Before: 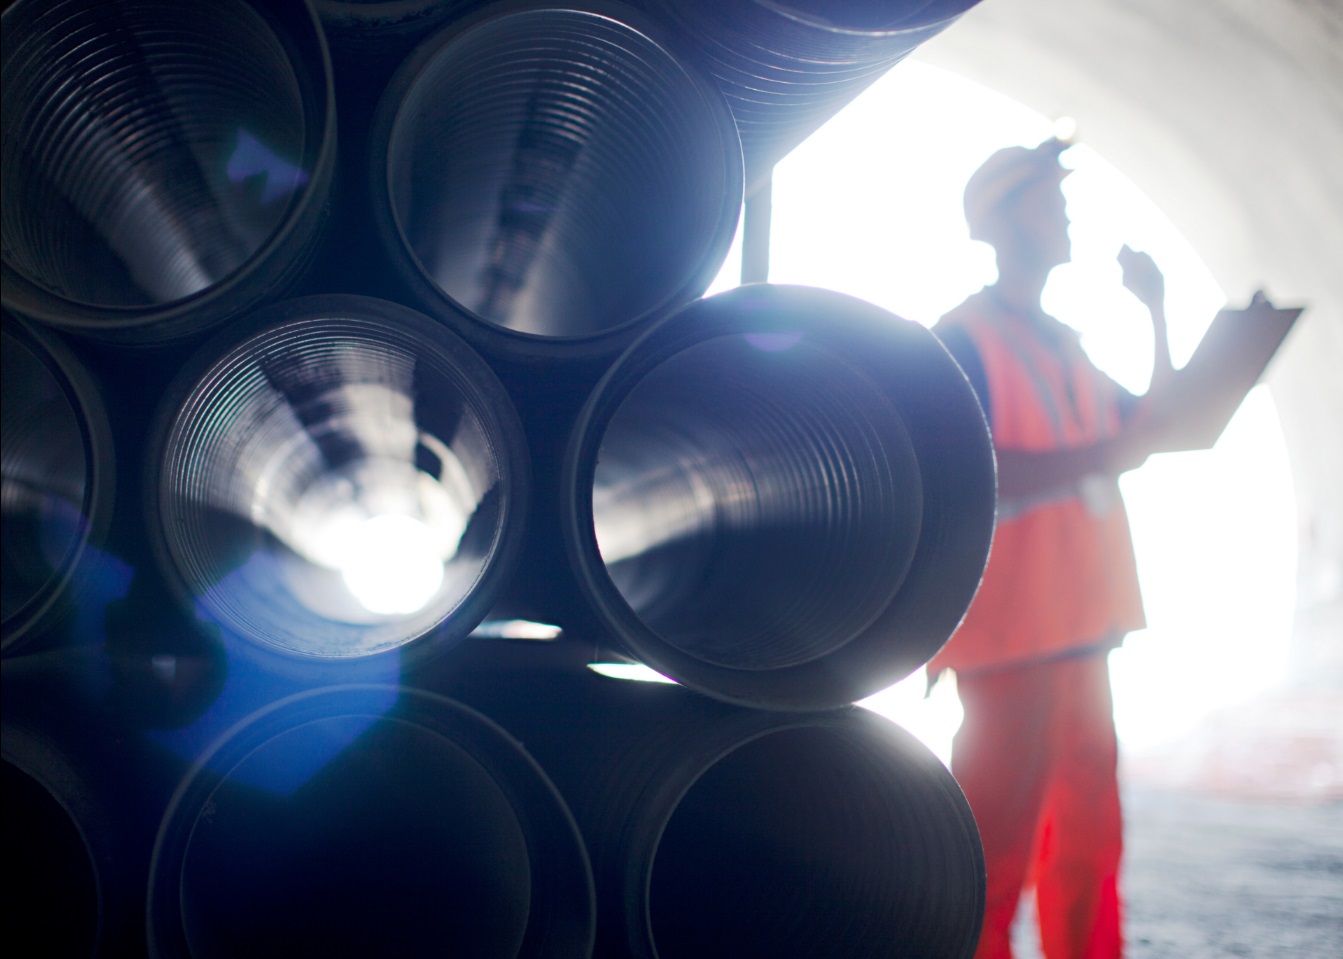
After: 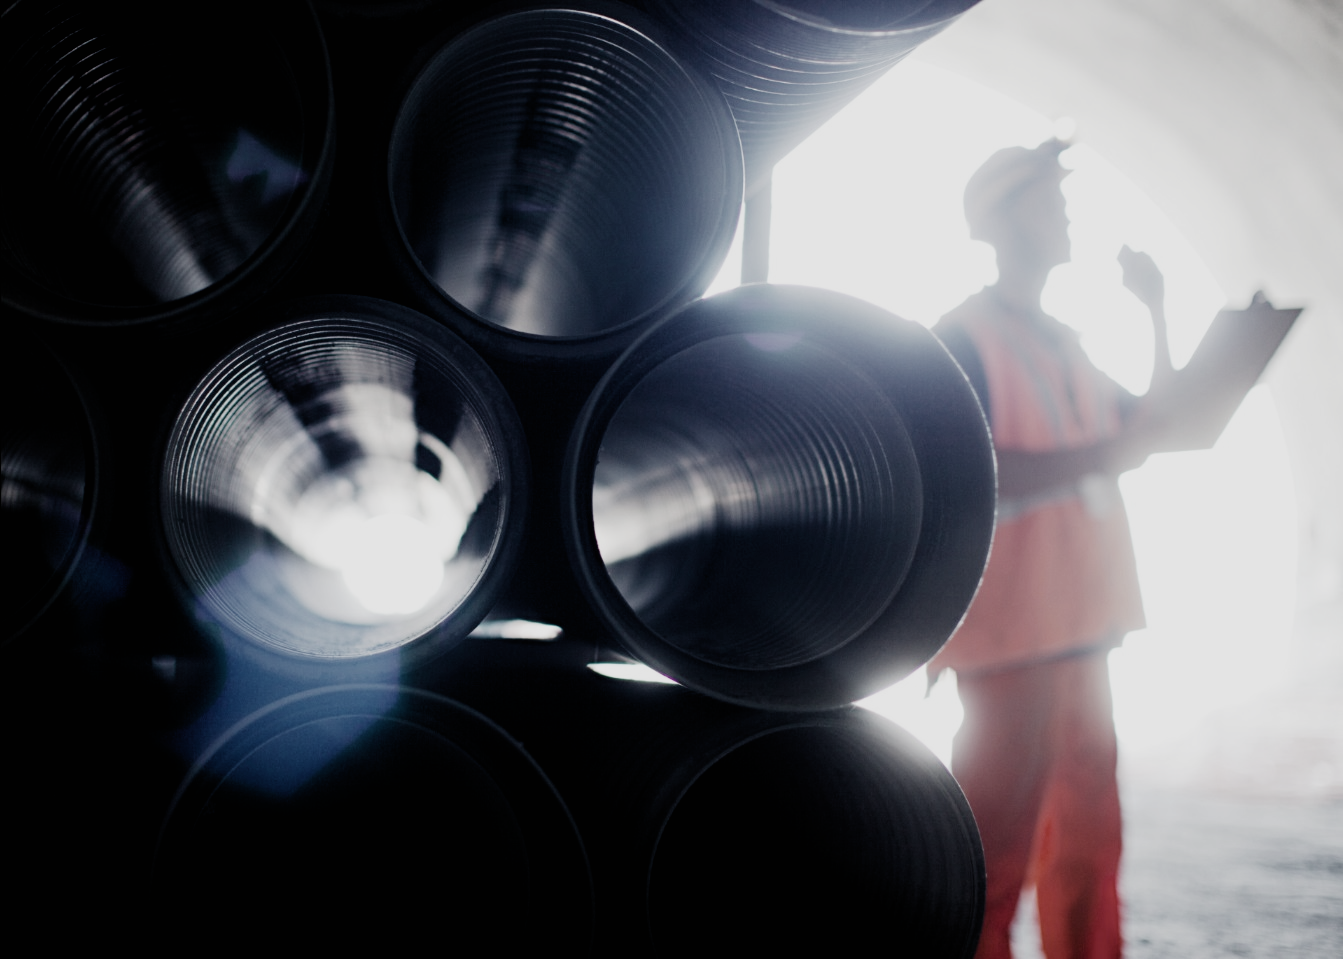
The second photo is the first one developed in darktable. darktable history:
filmic rgb: black relative exposure -5.1 EV, white relative exposure 3.98 EV, threshold 3.01 EV, hardness 2.9, contrast 1.3, highlights saturation mix -29.61%, preserve chrominance no, color science v5 (2021), enable highlight reconstruction true
